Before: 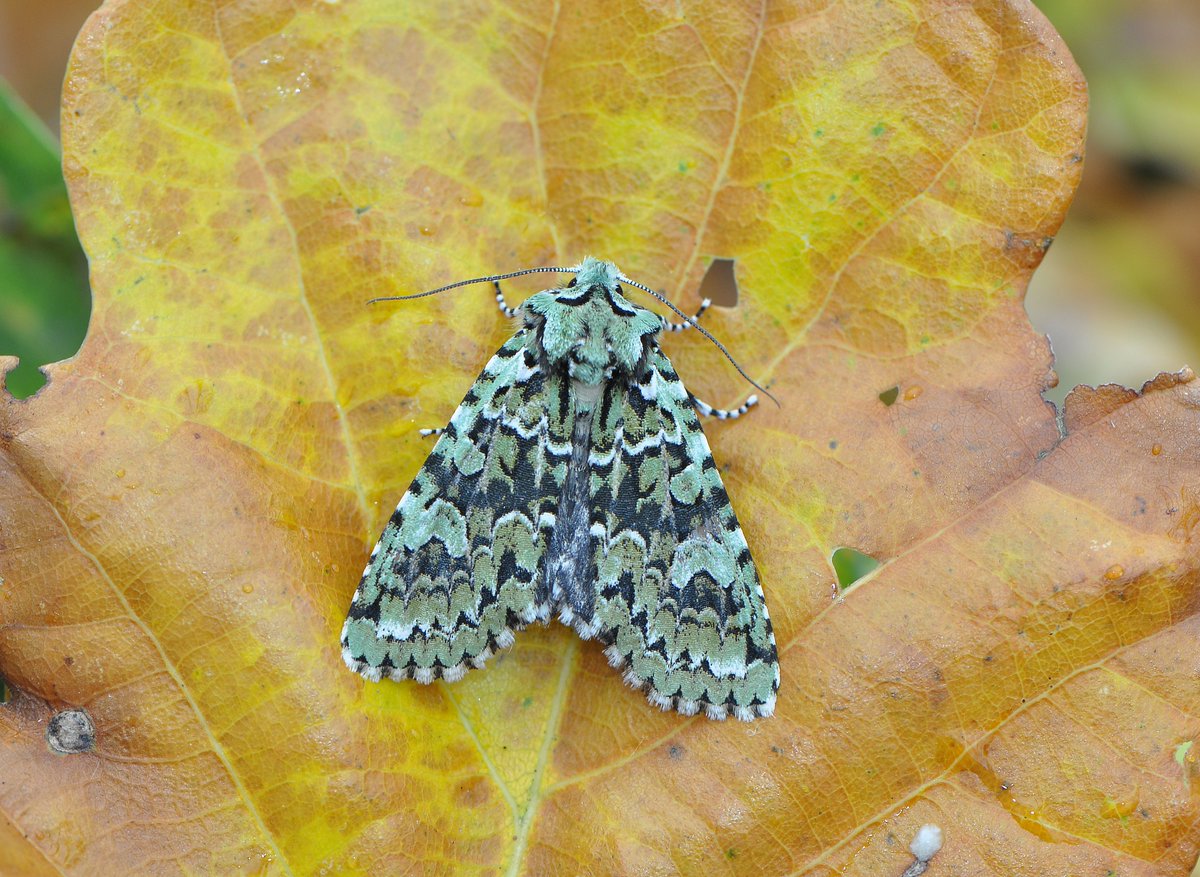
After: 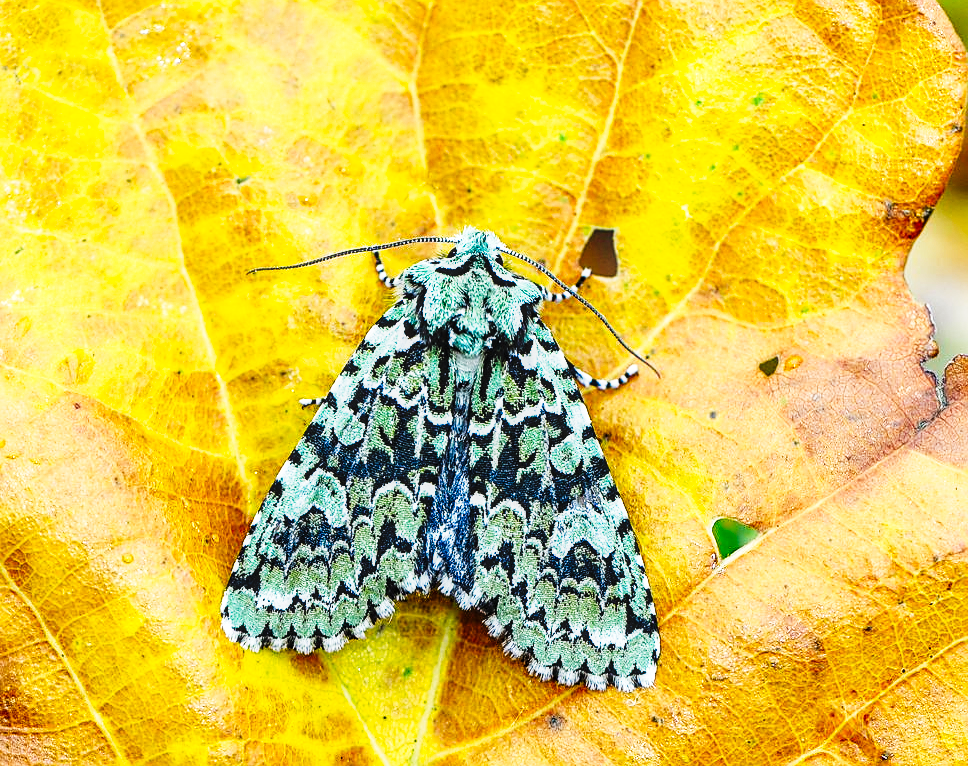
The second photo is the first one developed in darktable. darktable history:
tone curve: curves: ch0 [(0, 0) (0.003, 0.001) (0.011, 0.005) (0.025, 0.009) (0.044, 0.014) (0.069, 0.018) (0.1, 0.025) (0.136, 0.029) (0.177, 0.042) (0.224, 0.064) (0.277, 0.107) (0.335, 0.182) (0.399, 0.3) (0.468, 0.462) (0.543, 0.639) (0.623, 0.802) (0.709, 0.916) (0.801, 0.963) (0.898, 0.988) (1, 1)], preserve colors none
sharpen: radius 1.977
crop: left 10.012%, top 3.506%, right 9.268%, bottom 9.121%
local contrast: detail 130%
